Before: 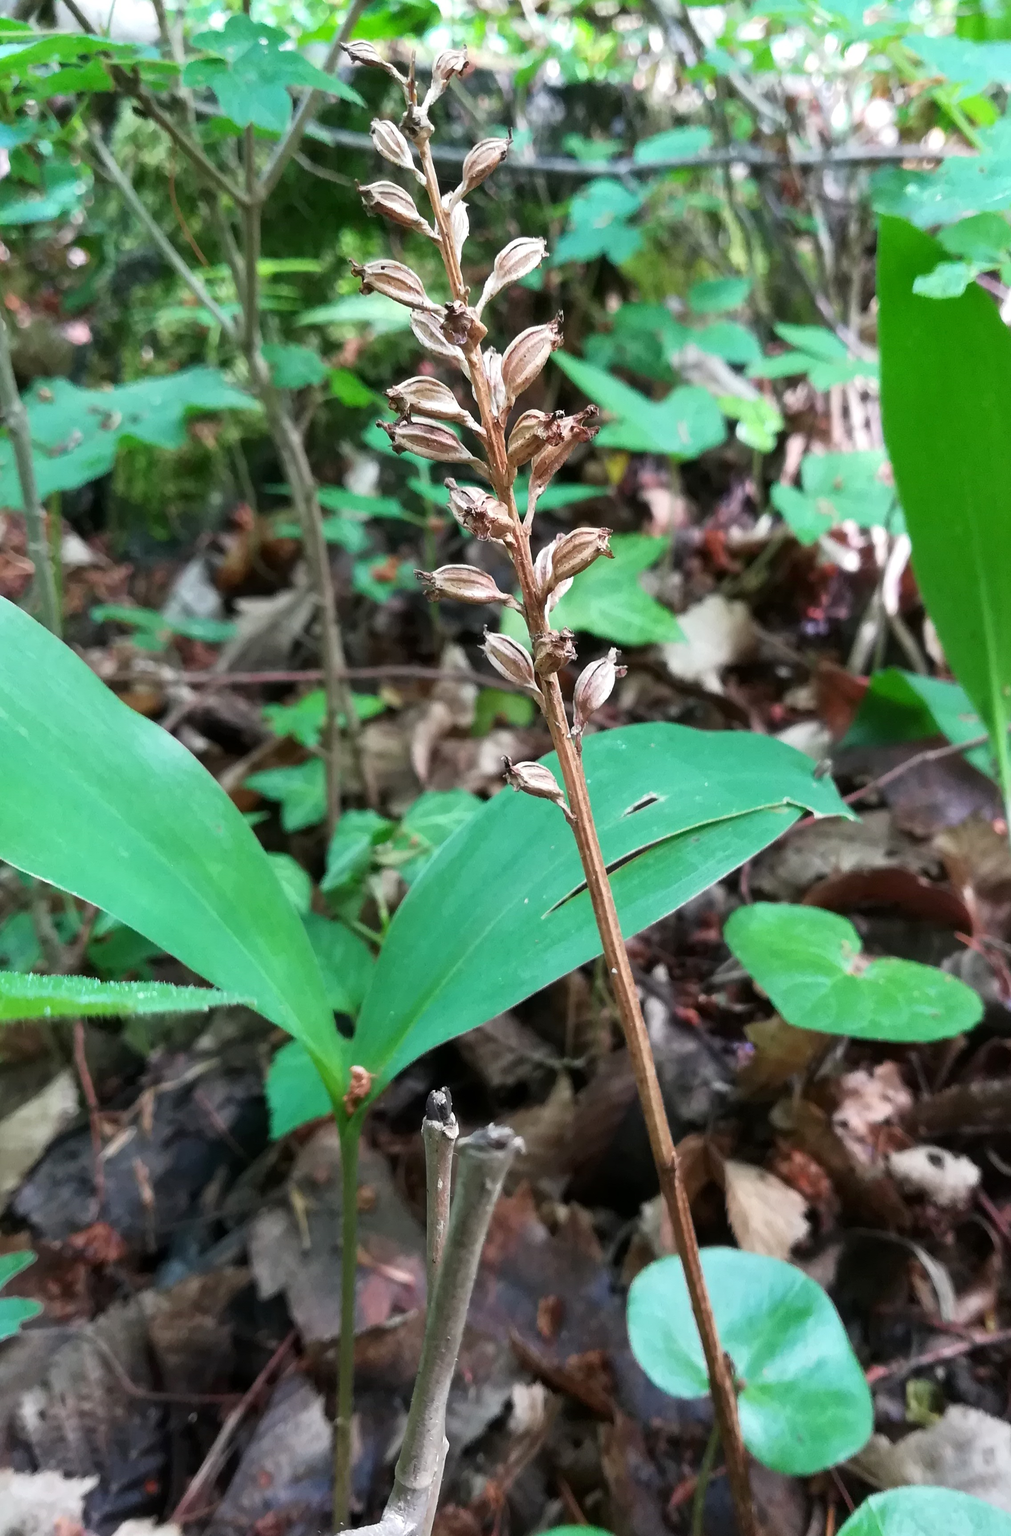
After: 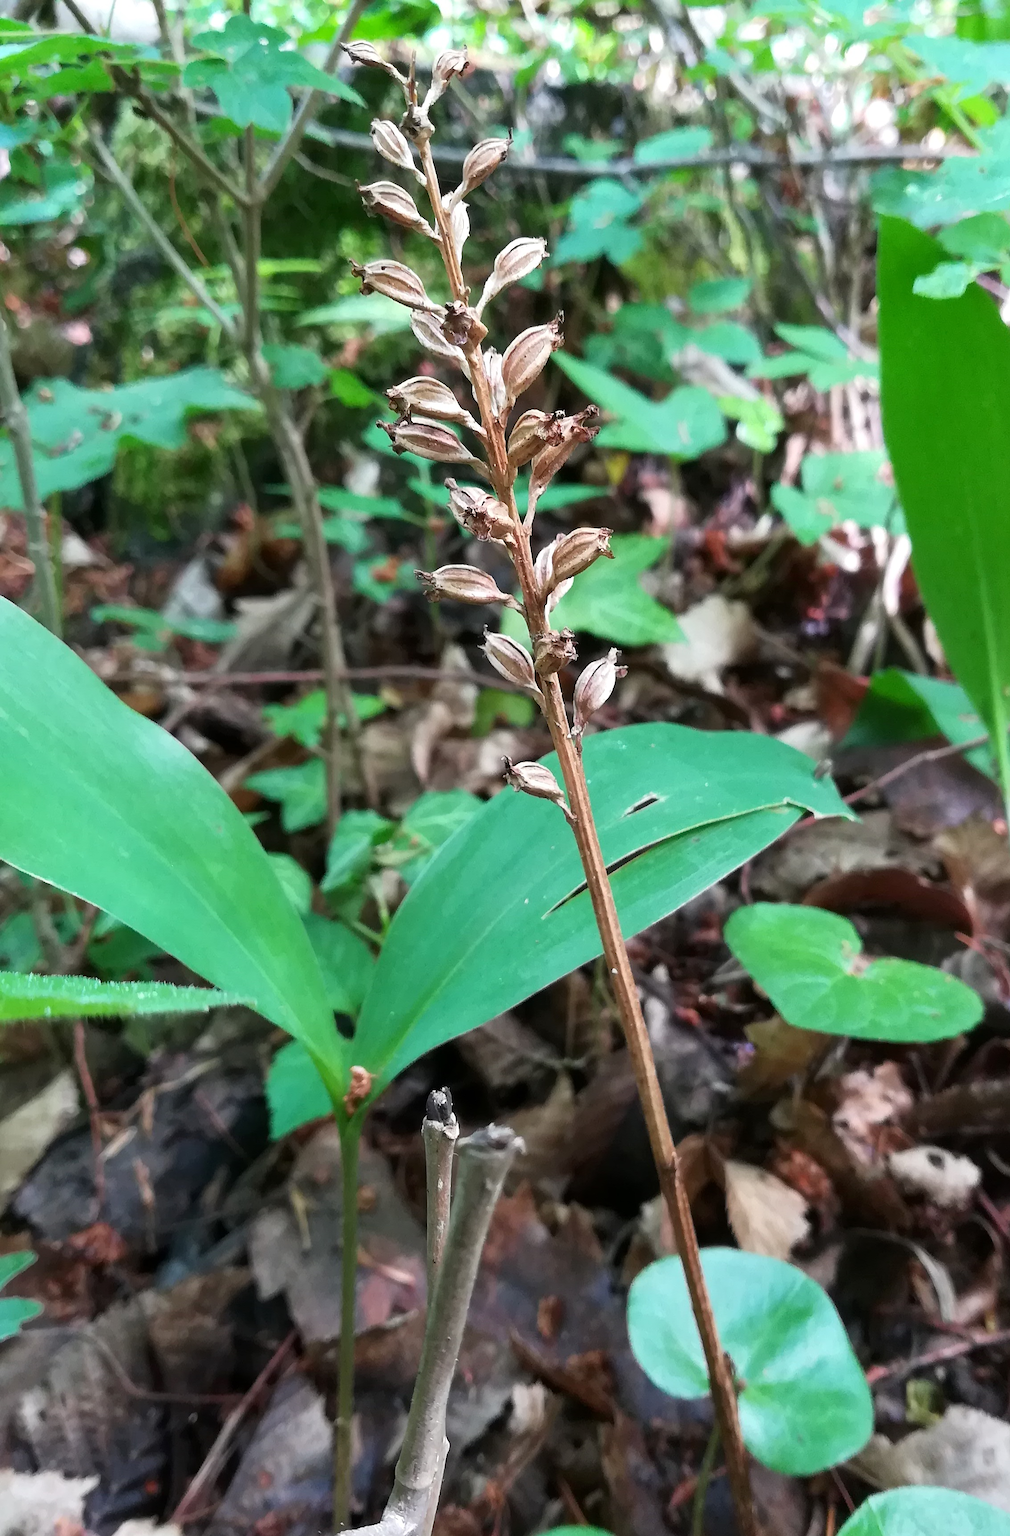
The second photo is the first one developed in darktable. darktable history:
sharpen: radius 0.985, threshold 0.9
